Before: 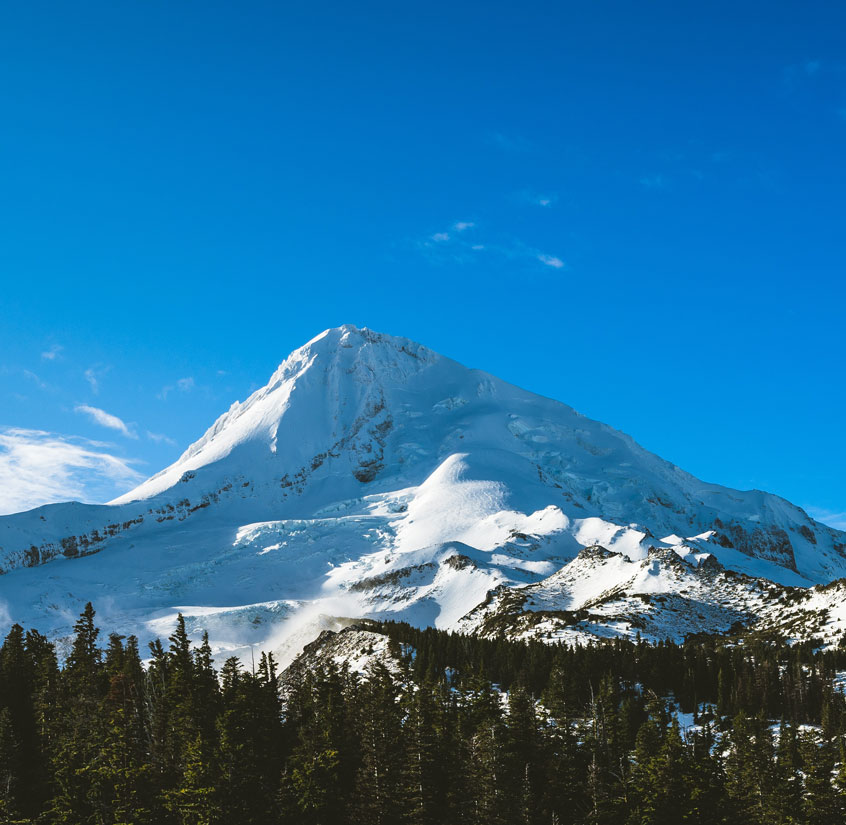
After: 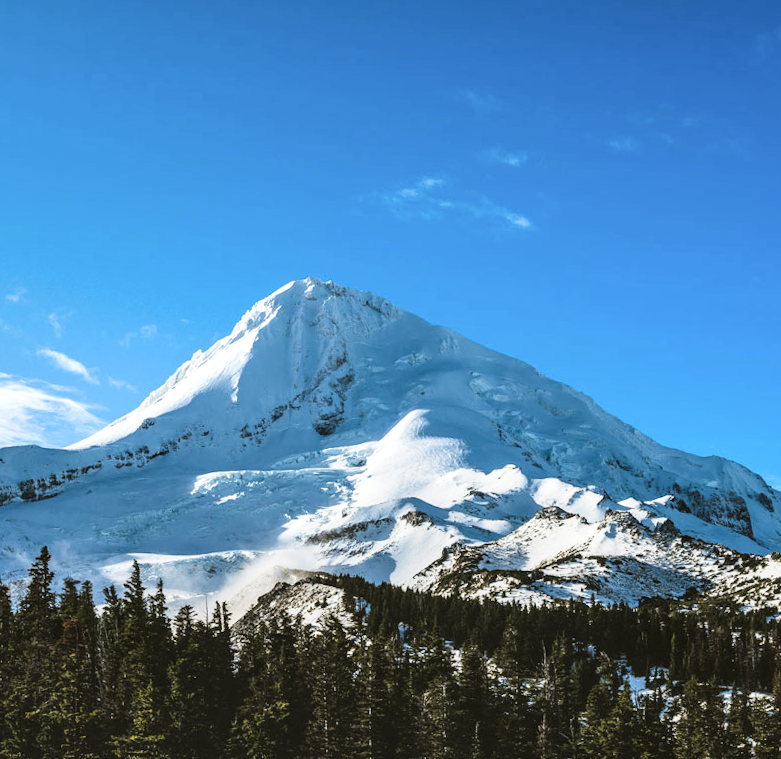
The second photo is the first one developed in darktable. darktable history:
local contrast: on, module defaults
crop and rotate: angle -1.91°, left 3.08%, top 4.058%, right 1.431%, bottom 0.759%
contrast brightness saturation: saturation -0.043
tone curve: curves: ch0 [(0, 0) (0.004, 0.001) (0.133, 0.112) (0.325, 0.362) (0.832, 0.893) (1, 1)], color space Lab, independent channels, preserve colors none
